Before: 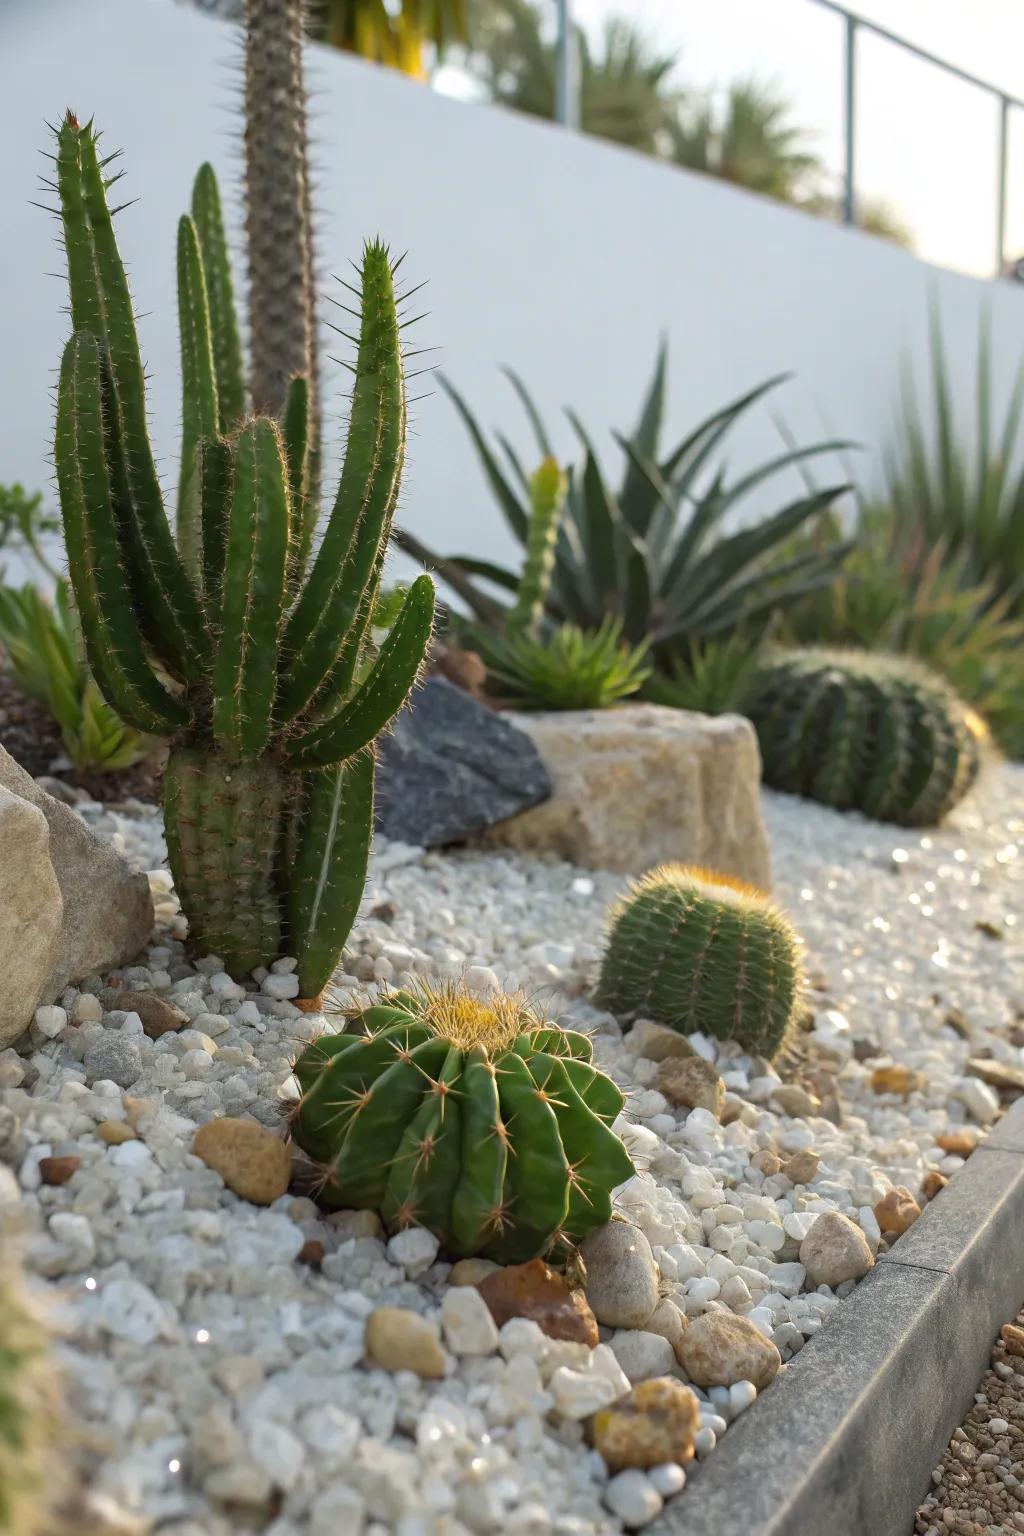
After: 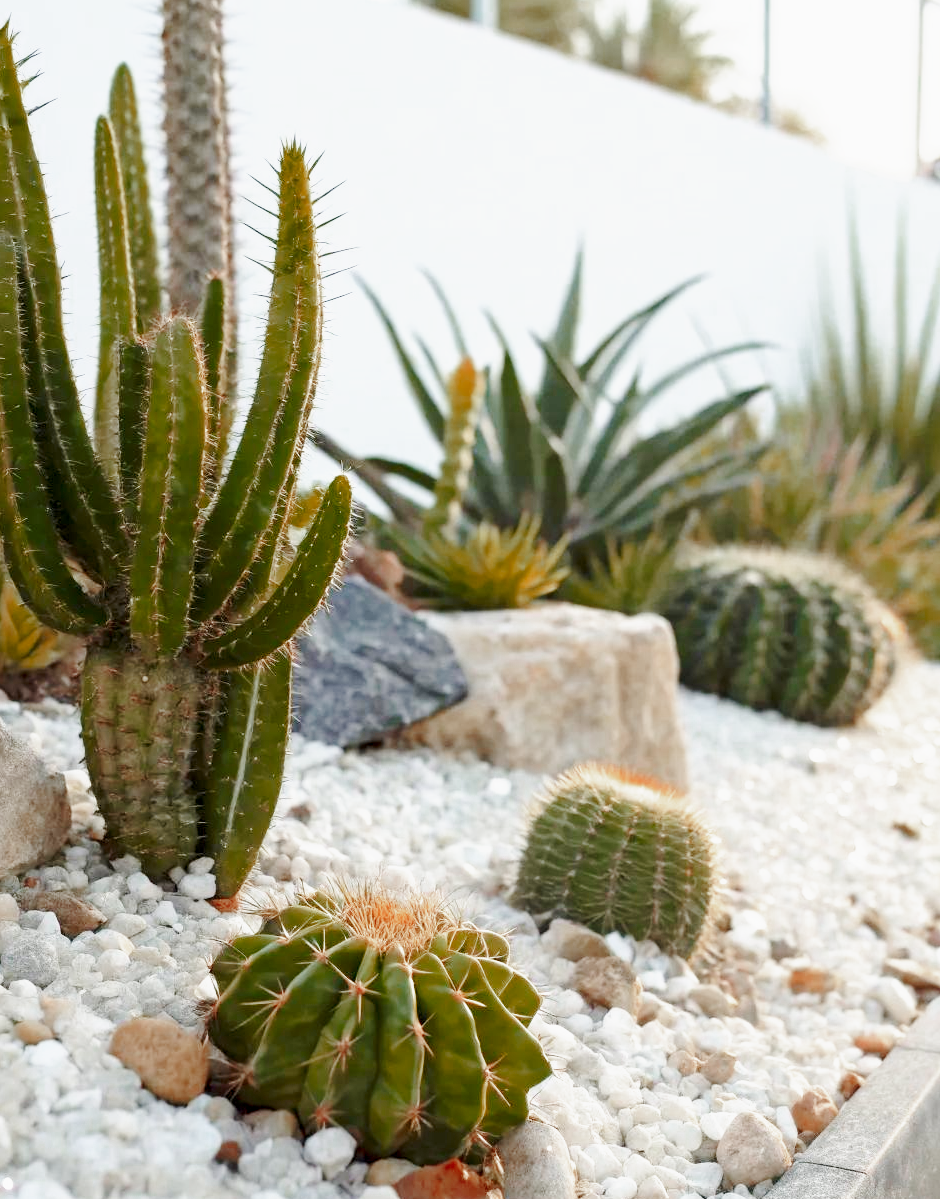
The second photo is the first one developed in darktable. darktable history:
color zones: curves: ch0 [(0, 0.299) (0.25, 0.383) (0.456, 0.352) (0.736, 0.571)]; ch1 [(0, 0.63) (0.151, 0.568) (0.254, 0.416) (0.47, 0.558) (0.732, 0.37) (0.909, 0.492)]; ch2 [(0.004, 0.604) (0.158, 0.443) (0.257, 0.403) (0.761, 0.468)]
base curve: curves: ch0 [(0, 0) (0.025, 0.046) (0.112, 0.277) (0.467, 0.74) (0.814, 0.929) (1, 0.942)], preserve colors none
exposure: black level correction 0.004, exposure 0.384 EV, compensate highlight preservation false
crop: left 8.19%, top 6.536%, bottom 15.361%
